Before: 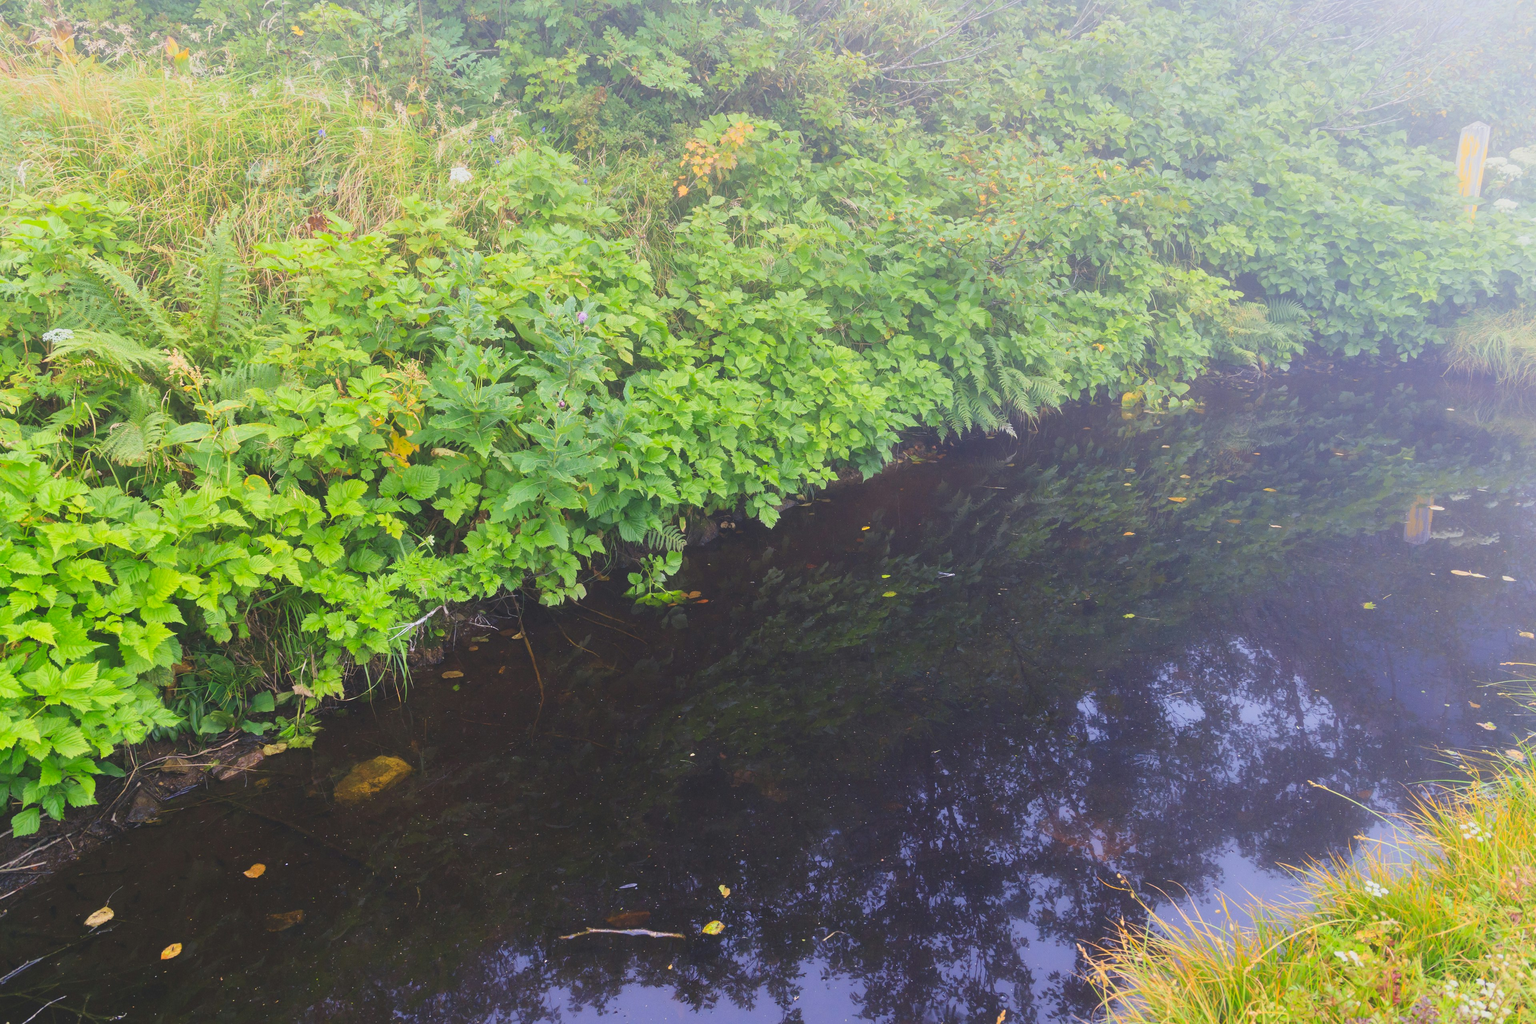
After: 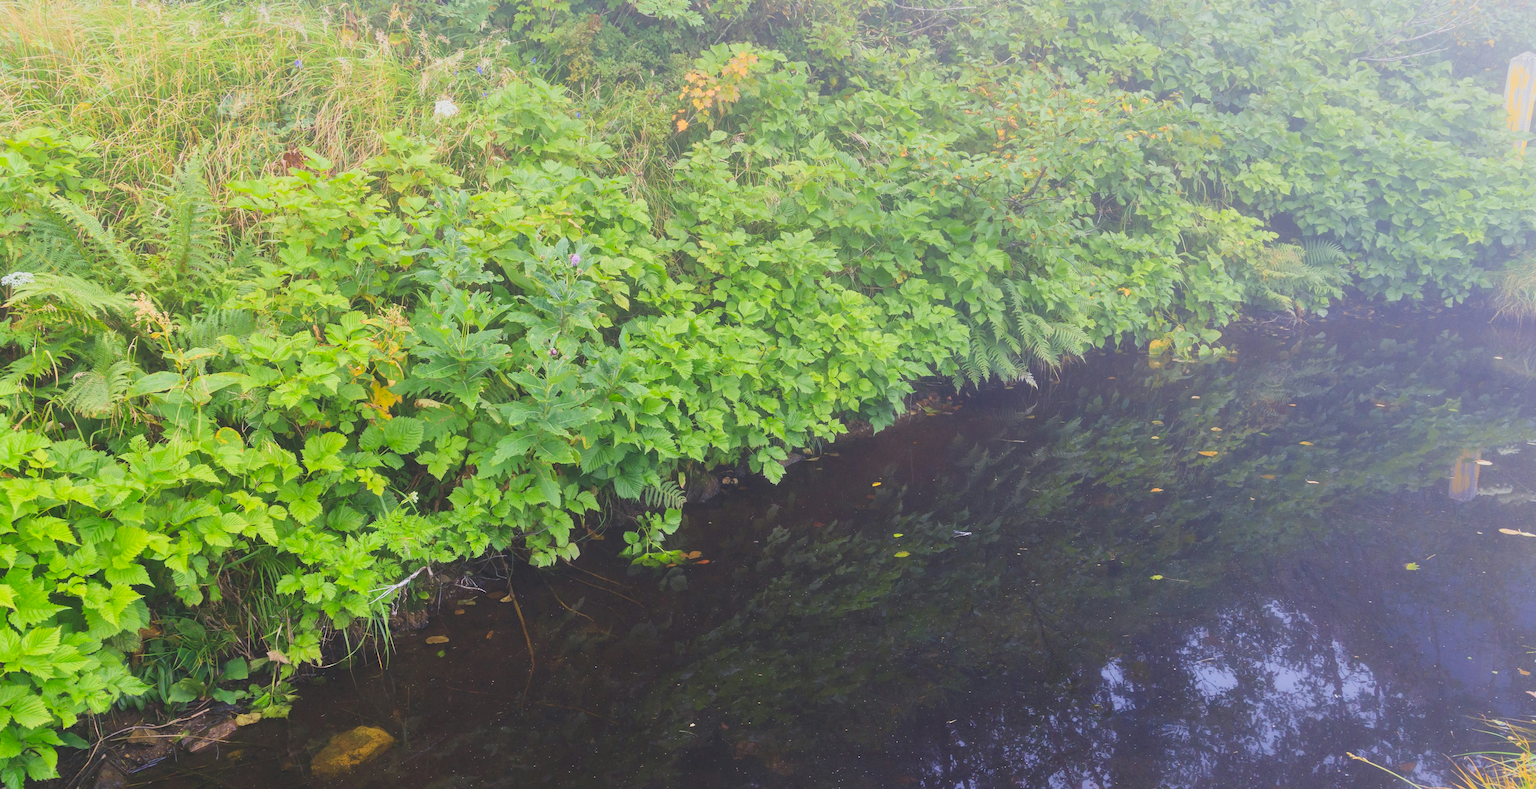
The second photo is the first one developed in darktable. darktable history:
crop: left 2.723%, top 7.17%, right 3.234%, bottom 20.324%
shadows and highlights: shadows 25.77, highlights -24.13
